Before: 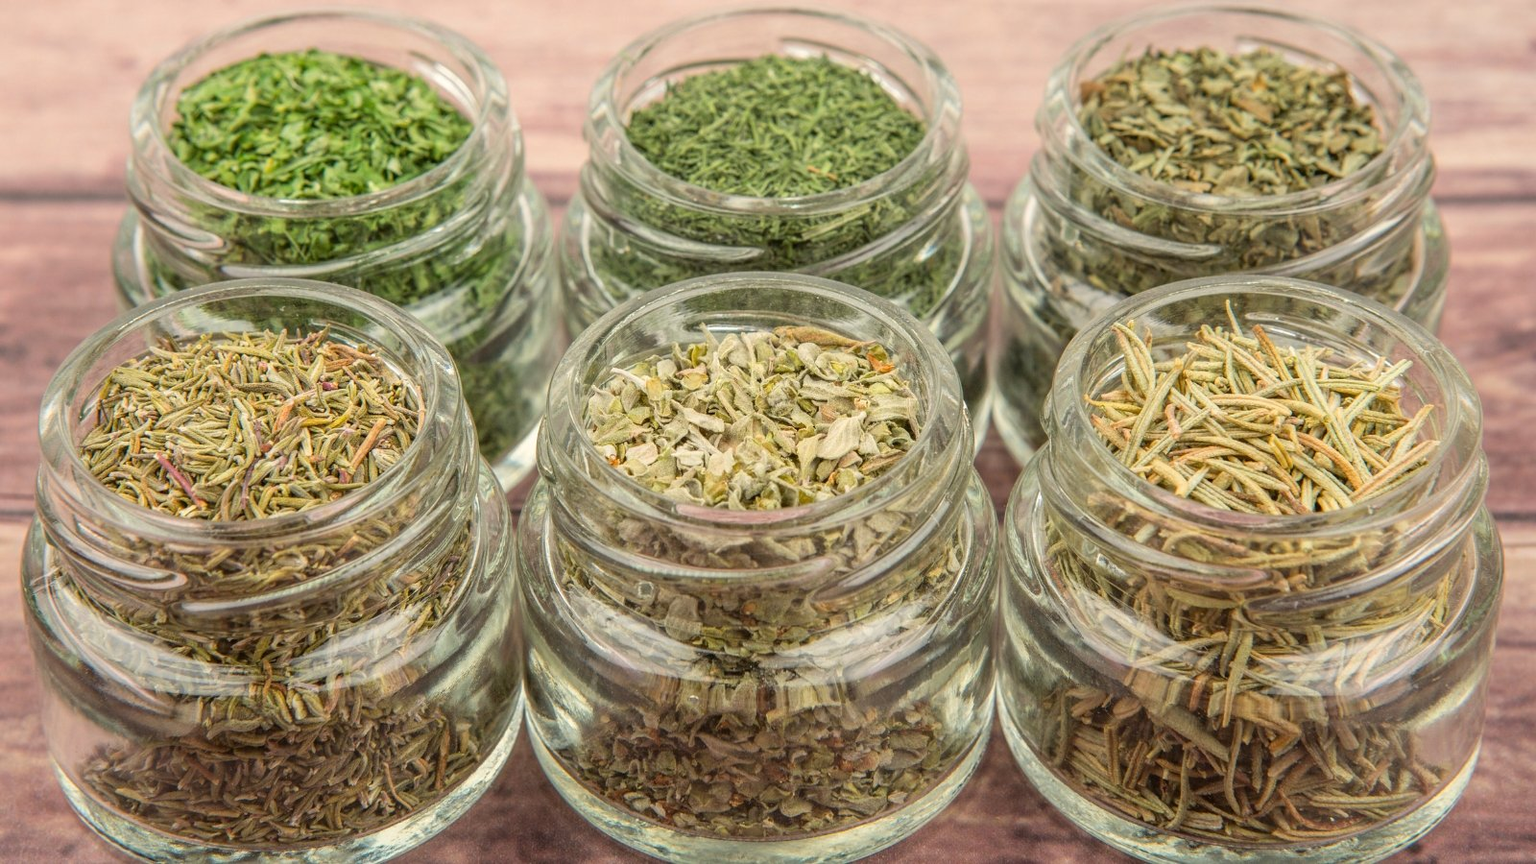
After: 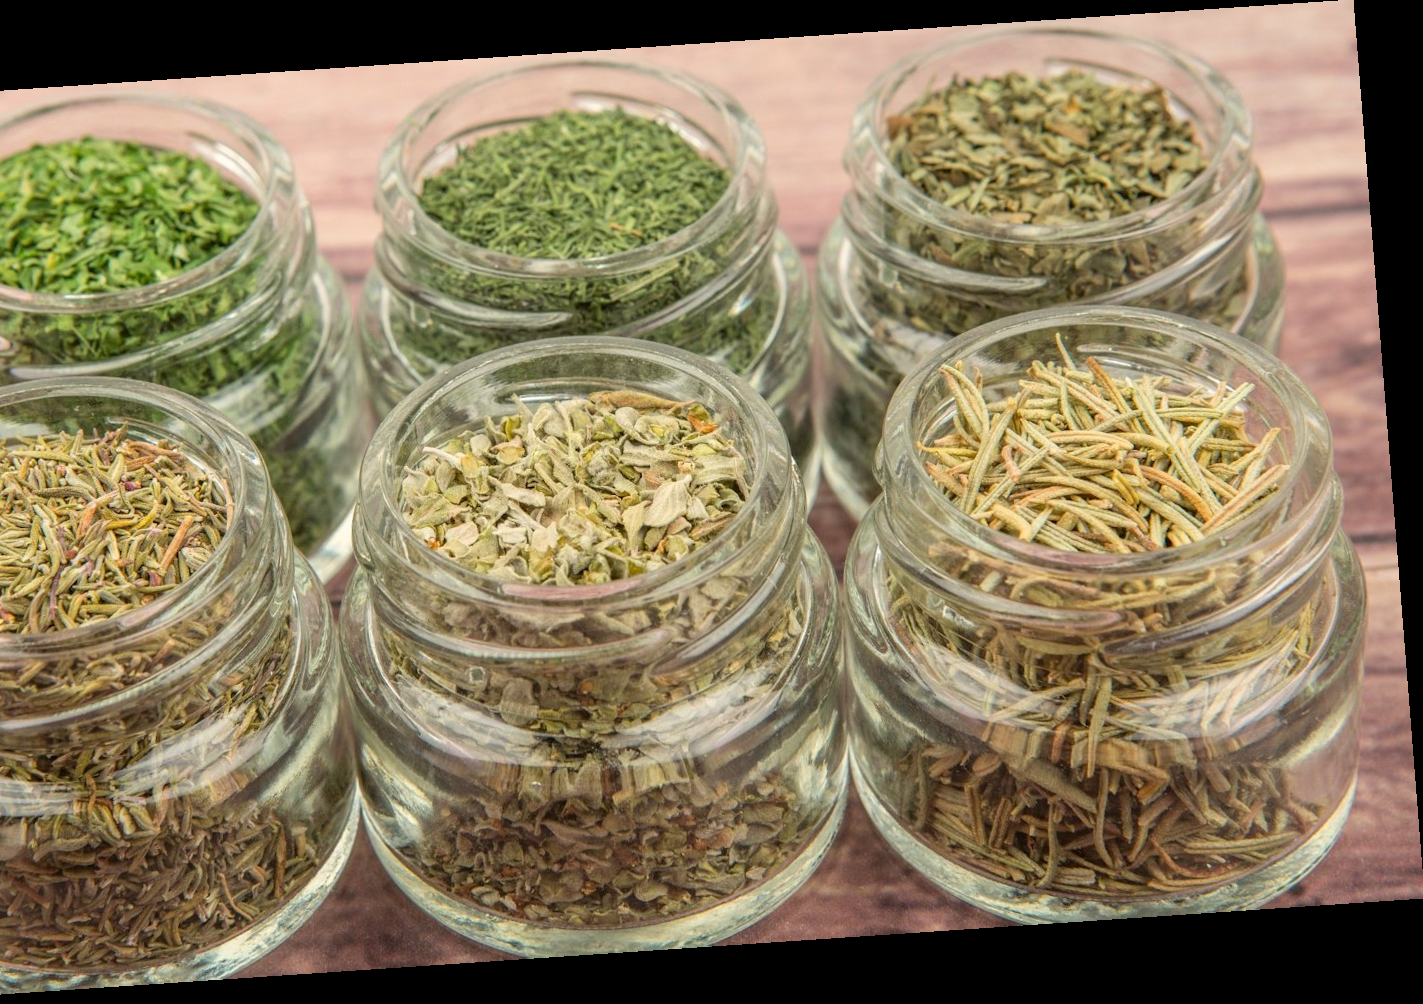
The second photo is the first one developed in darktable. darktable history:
crop and rotate: left 14.584%
rotate and perspective: rotation -4.2°, shear 0.006, automatic cropping off
